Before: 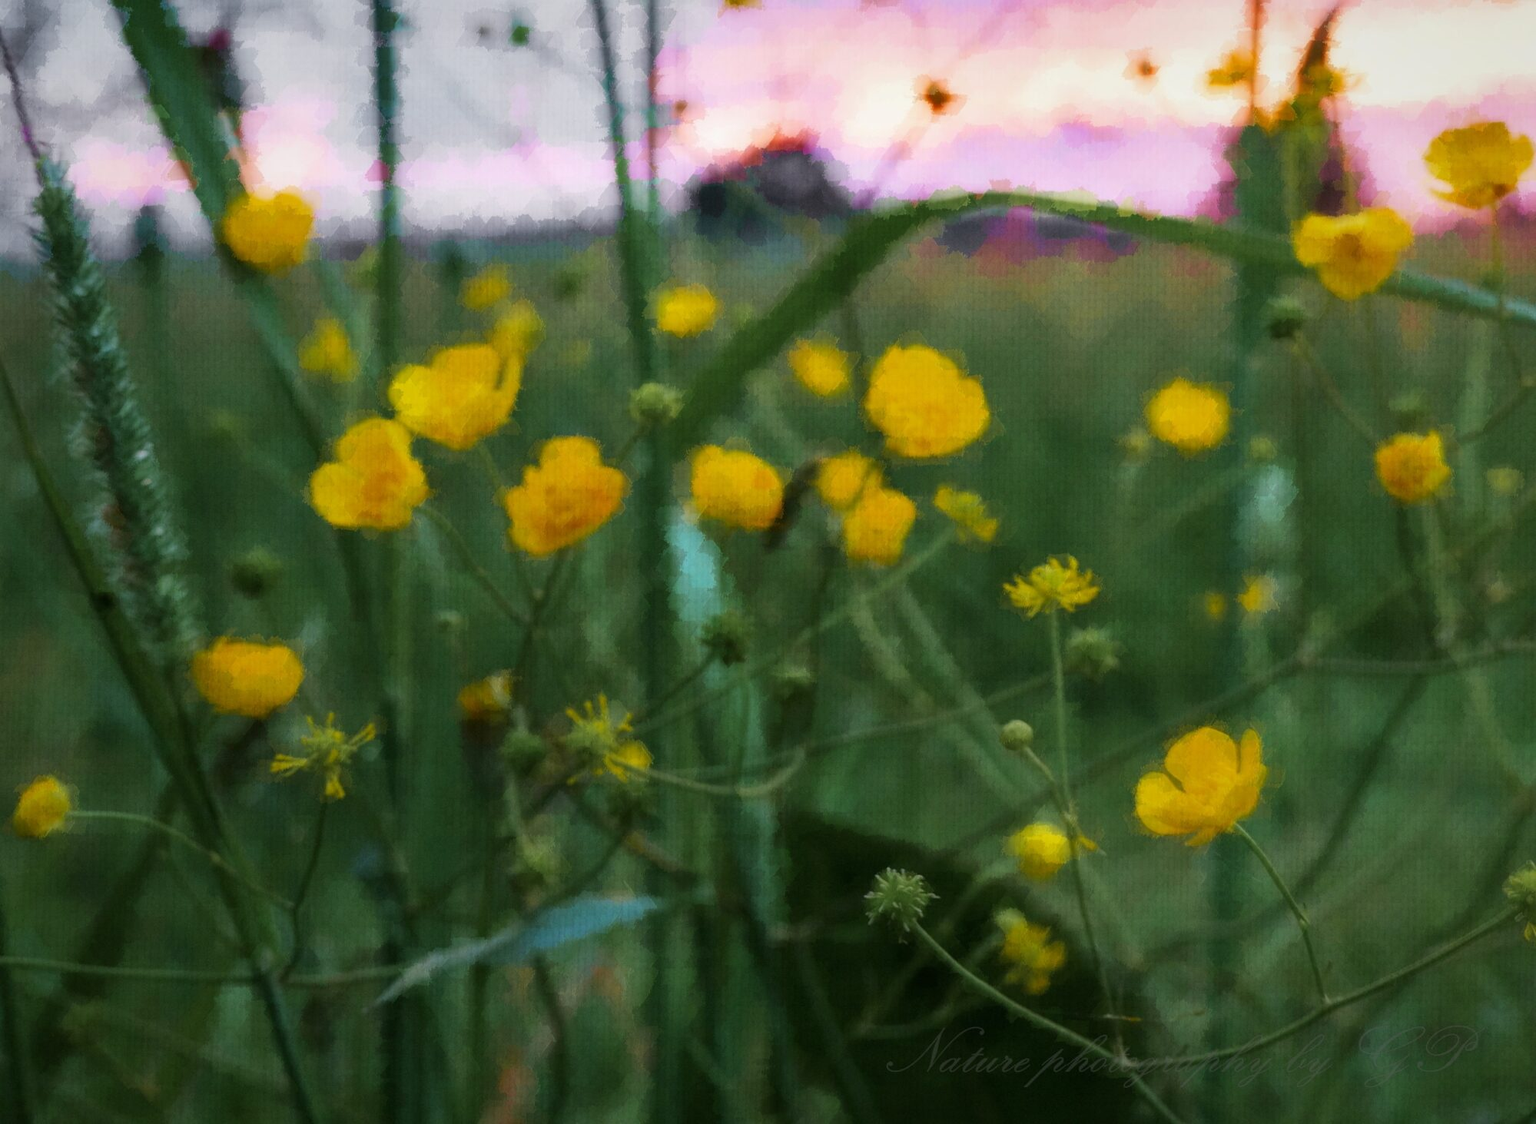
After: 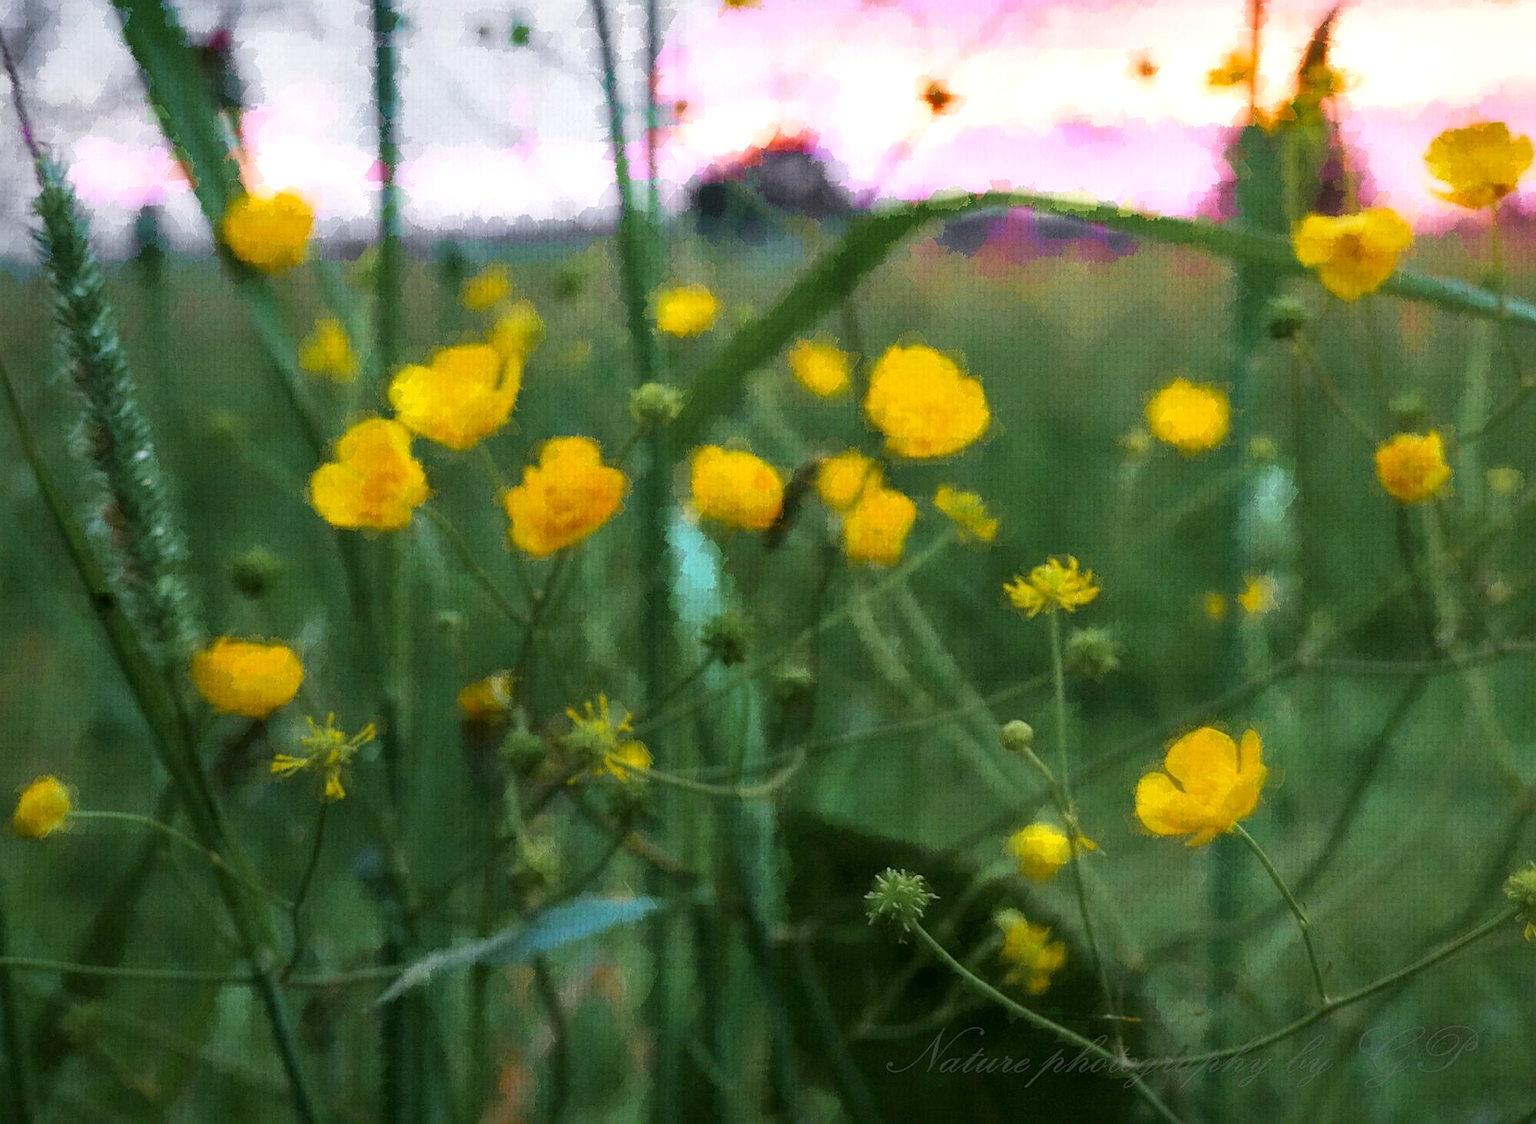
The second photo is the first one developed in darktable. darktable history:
exposure: black level correction 0.001, exposure 0.5 EV, compensate highlight preservation false
sharpen: on, module defaults
